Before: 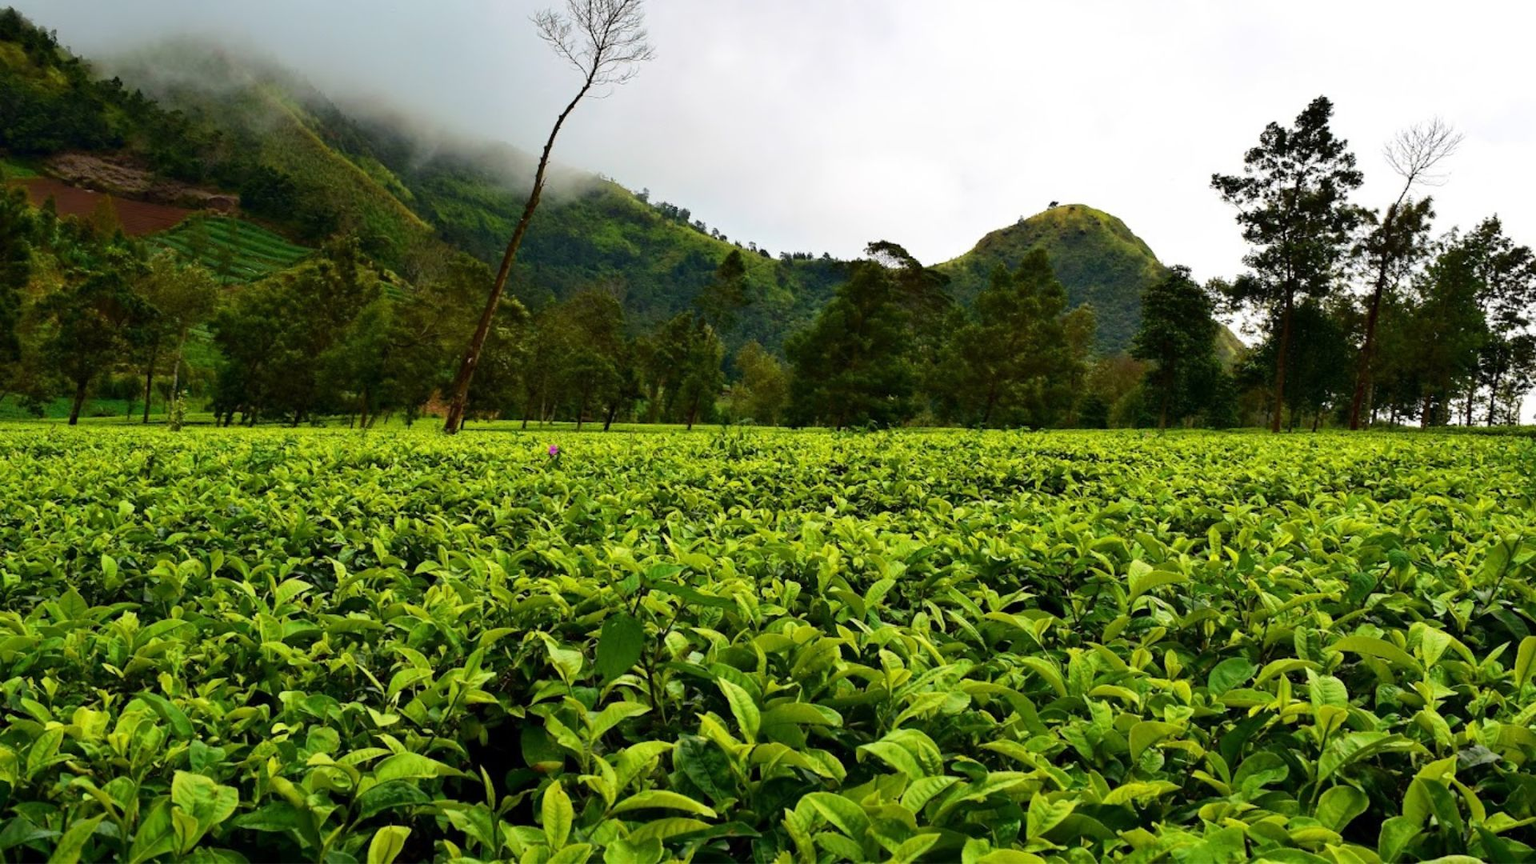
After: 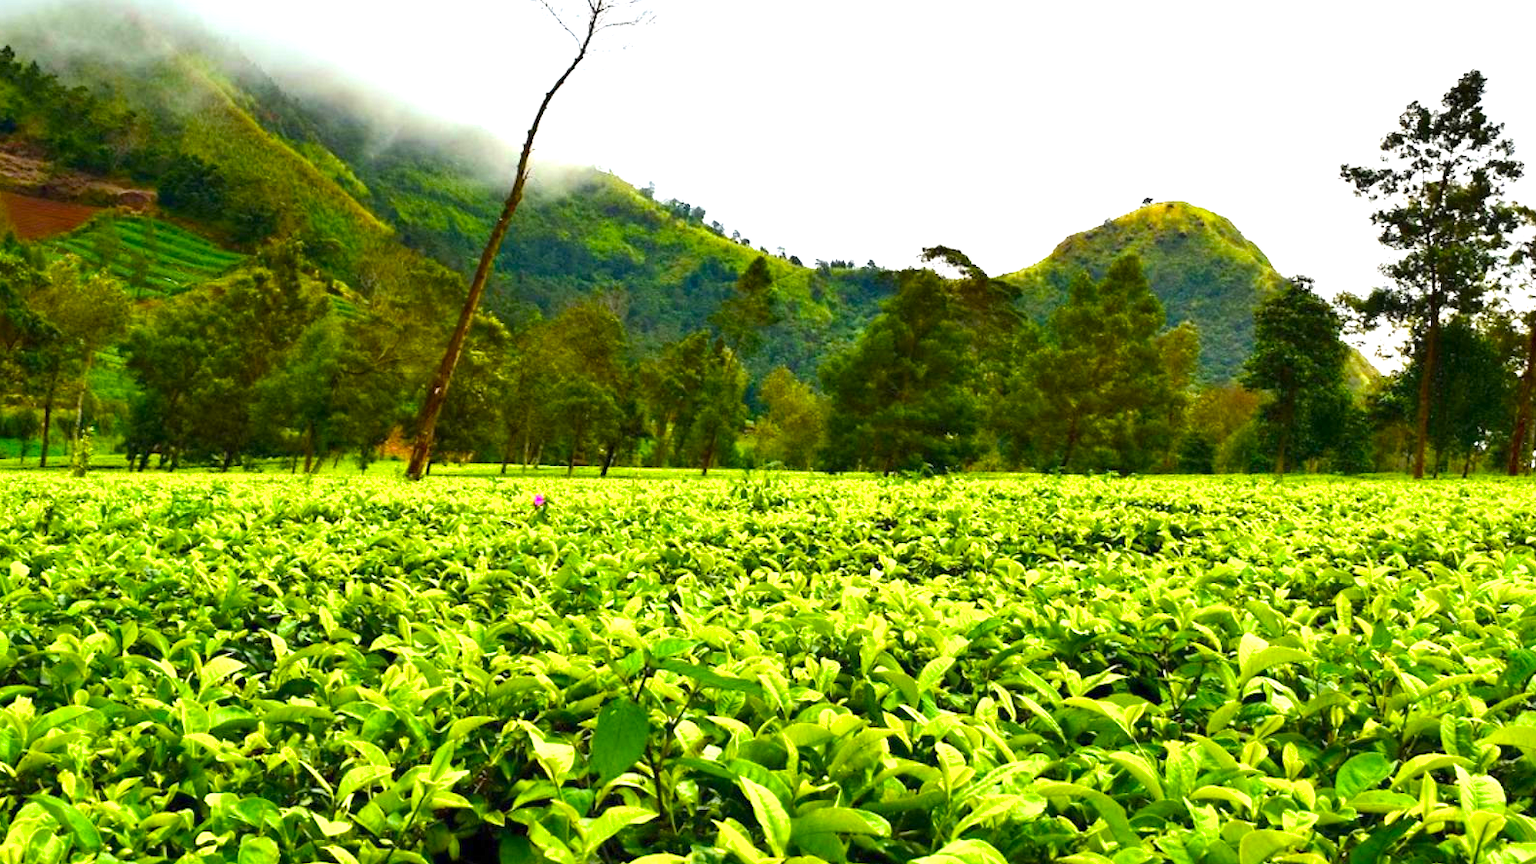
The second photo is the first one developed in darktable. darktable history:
base curve: curves: ch0 [(0, 0) (0.283, 0.295) (1, 1)], preserve colors none
exposure: exposure 1.25 EV, compensate exposure bias true, compensate highlight preservation false
velvia: strength 32%, mid-tones bias 0.2
crop and rotate: left 7.196%, top 4.574%, right 10.605%, bottom 13.178%
